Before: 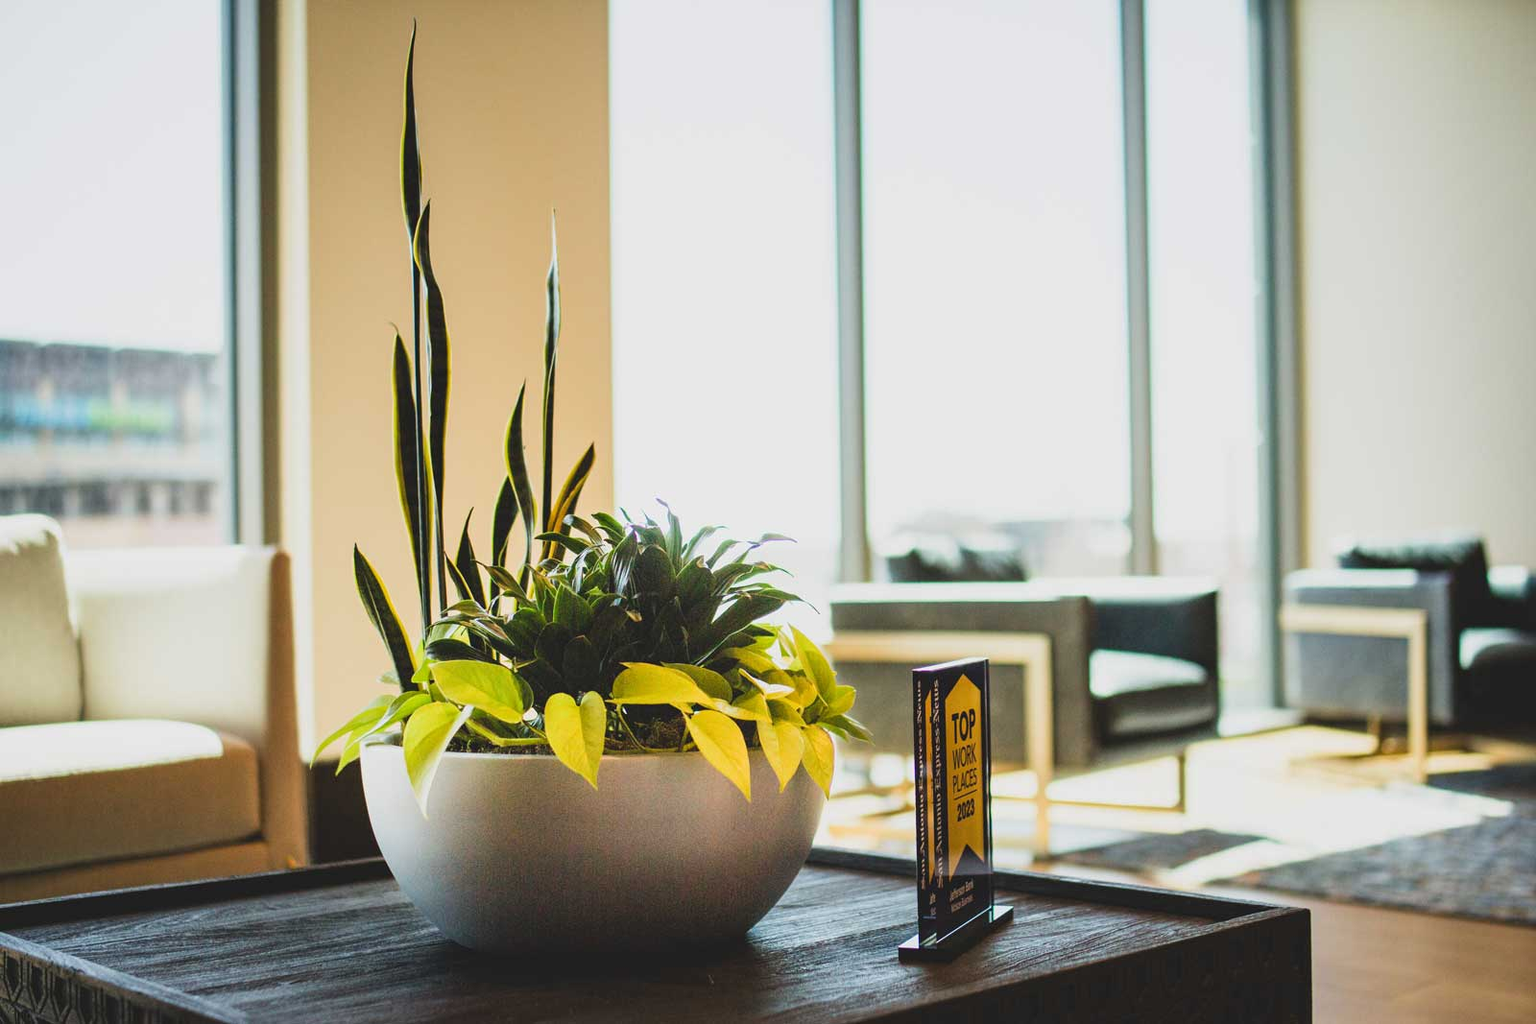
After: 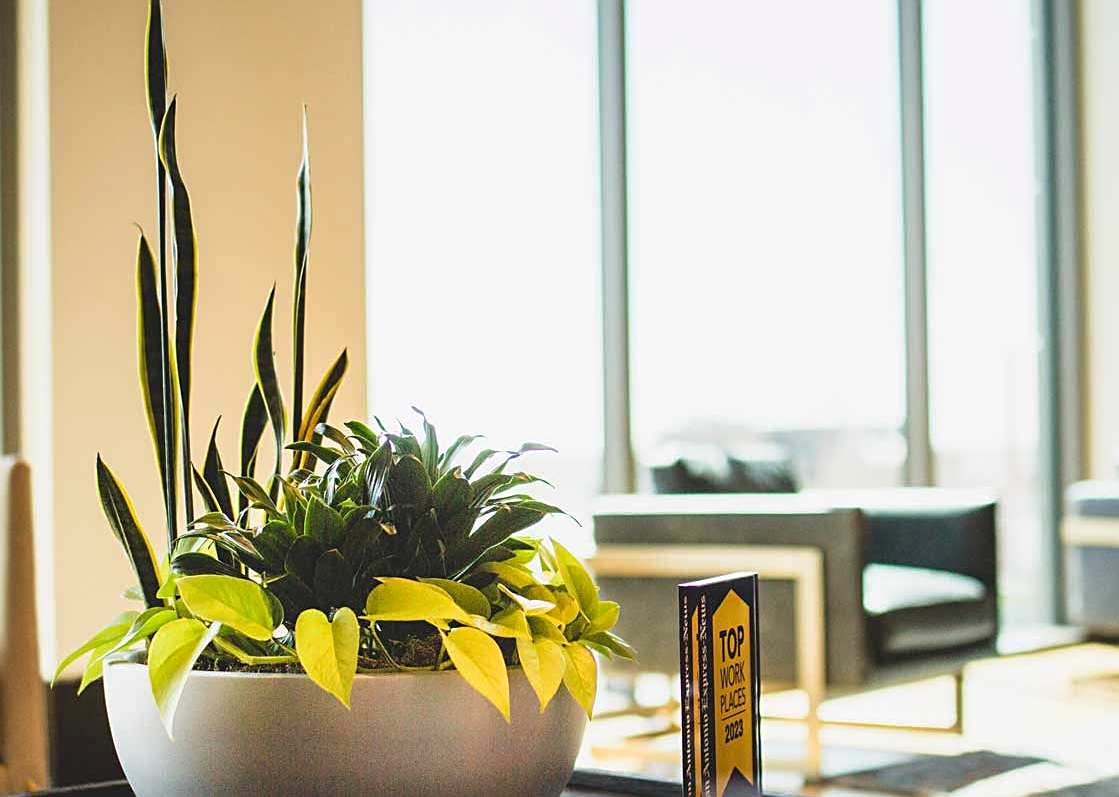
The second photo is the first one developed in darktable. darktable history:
tone equalizer: -8 EV -1.84 EV, -7 EV -1.16 EV, -6 EV -1.62 EV, smoothing diameter 25%, edges refinement/feathering 10, preserve details guided filter
levels: levels [0, 0.476, 0.951]
sharpen: on, module defaults
crop and rotate: left 17.046%, top 10.659%, right 12.989%, bottom 14.553%
